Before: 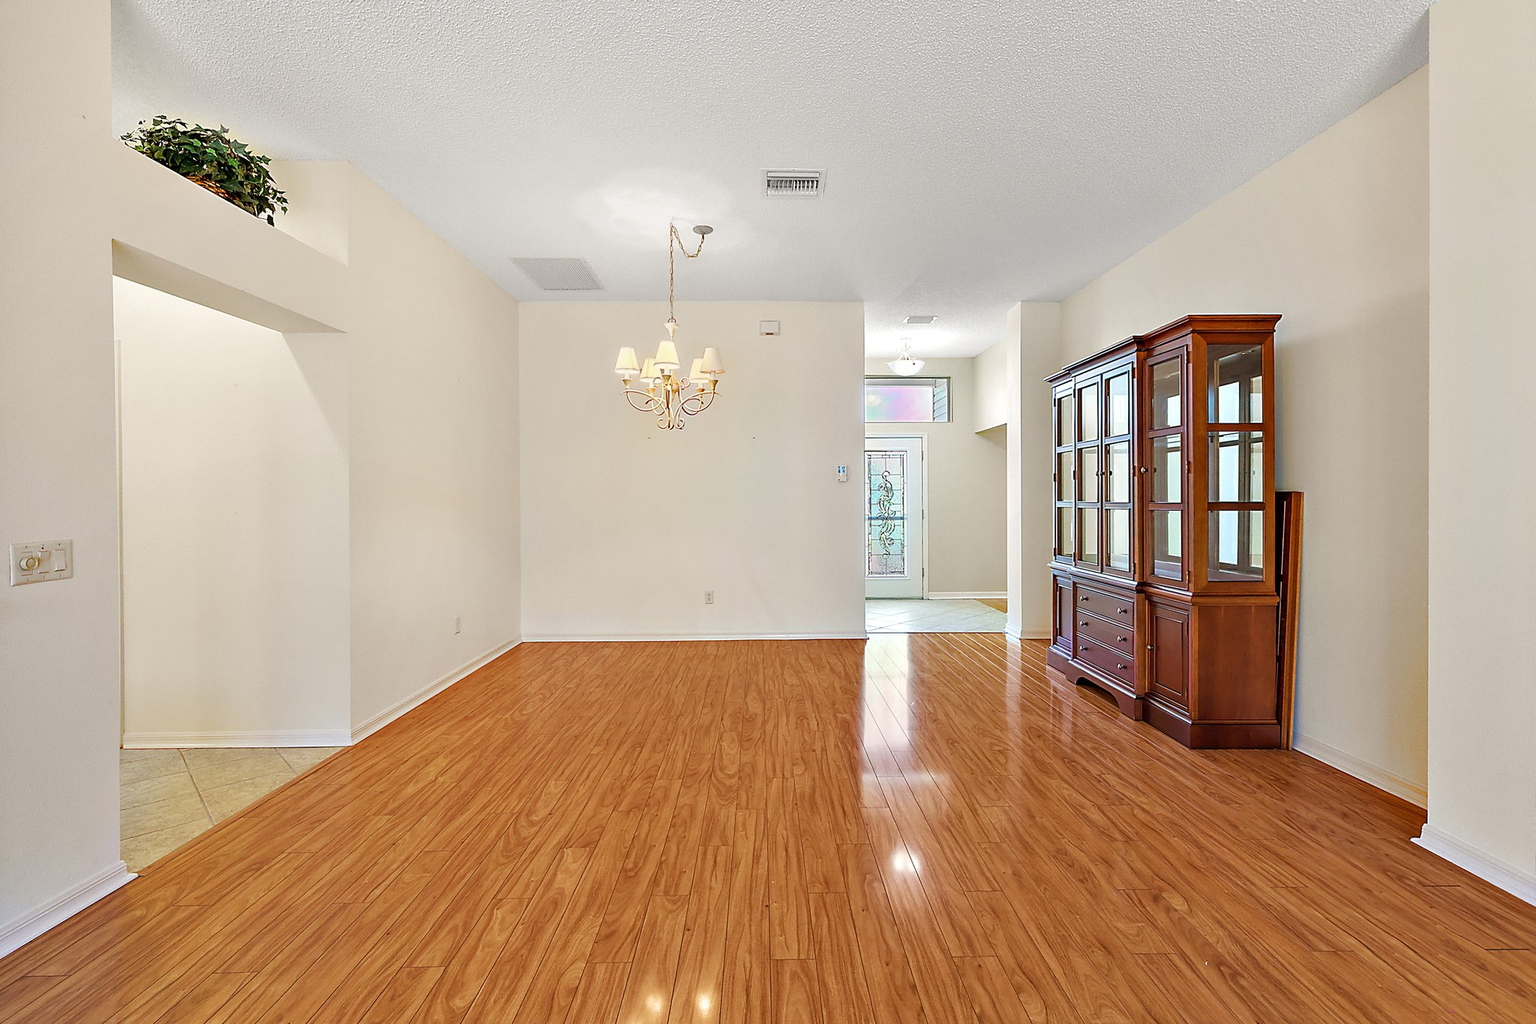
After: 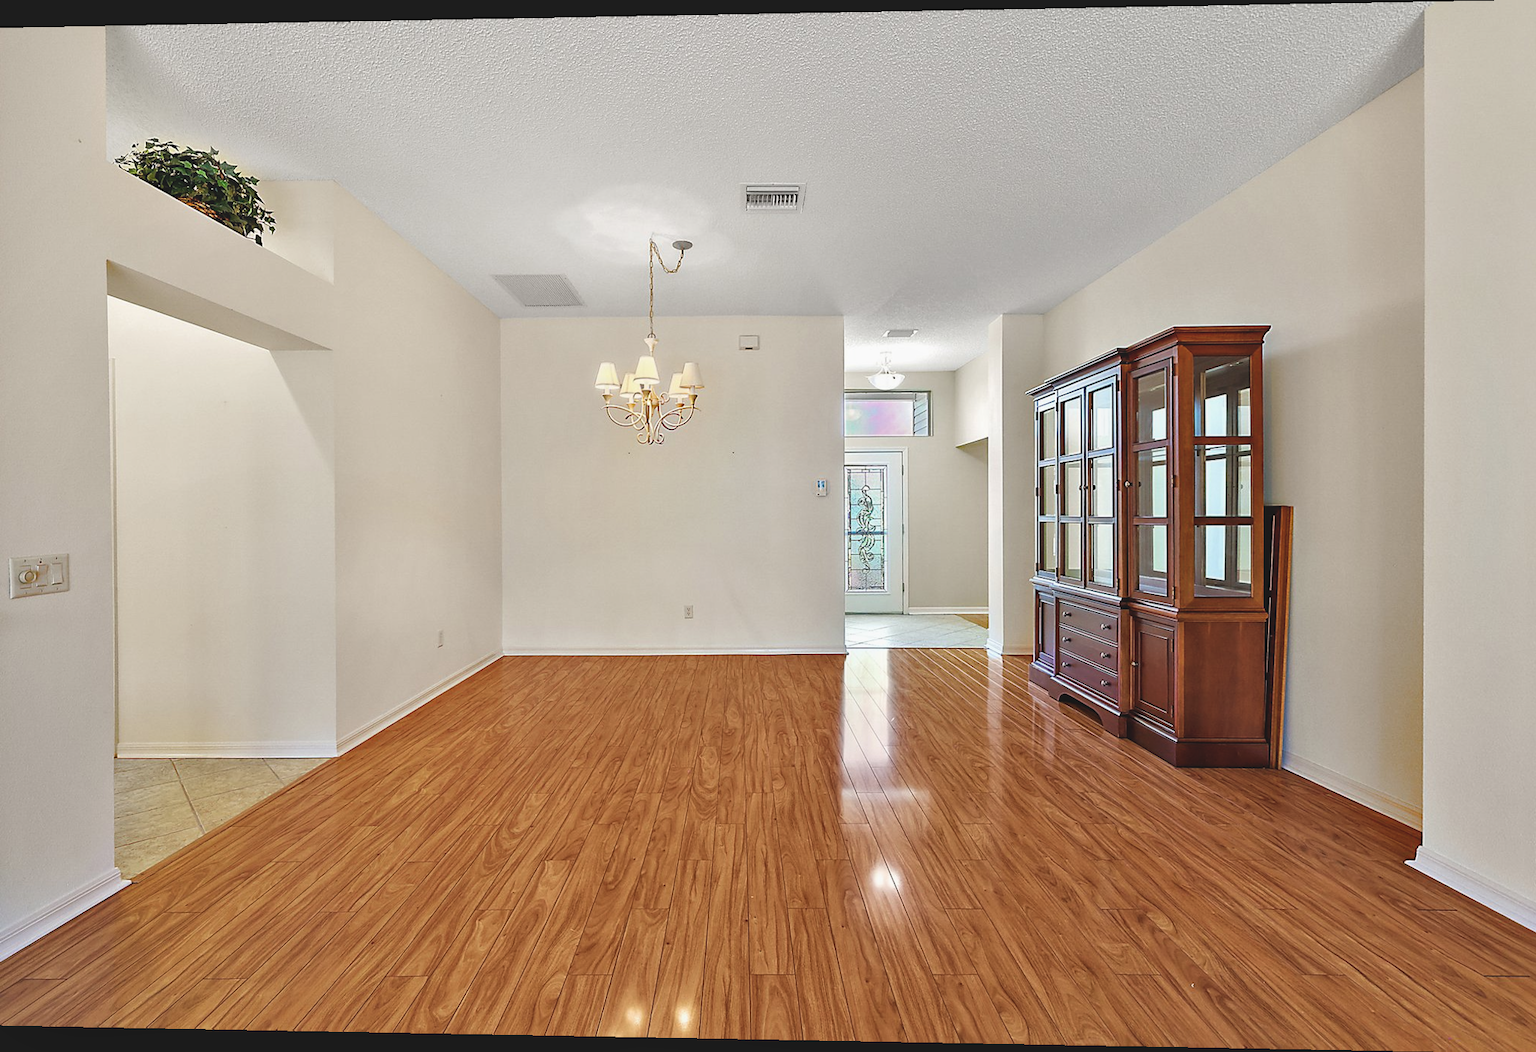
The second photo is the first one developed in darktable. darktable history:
exposure: black level correction -0.014, exposure -0.193 EV, compensate highlight preservation false
rotate and perspective: lens shift (horizontal) -0.055, automatic cropping off
local contrast: mode bilateral grid, contrast 20, coarseness 50, detail 130%, midtone range 0.2
